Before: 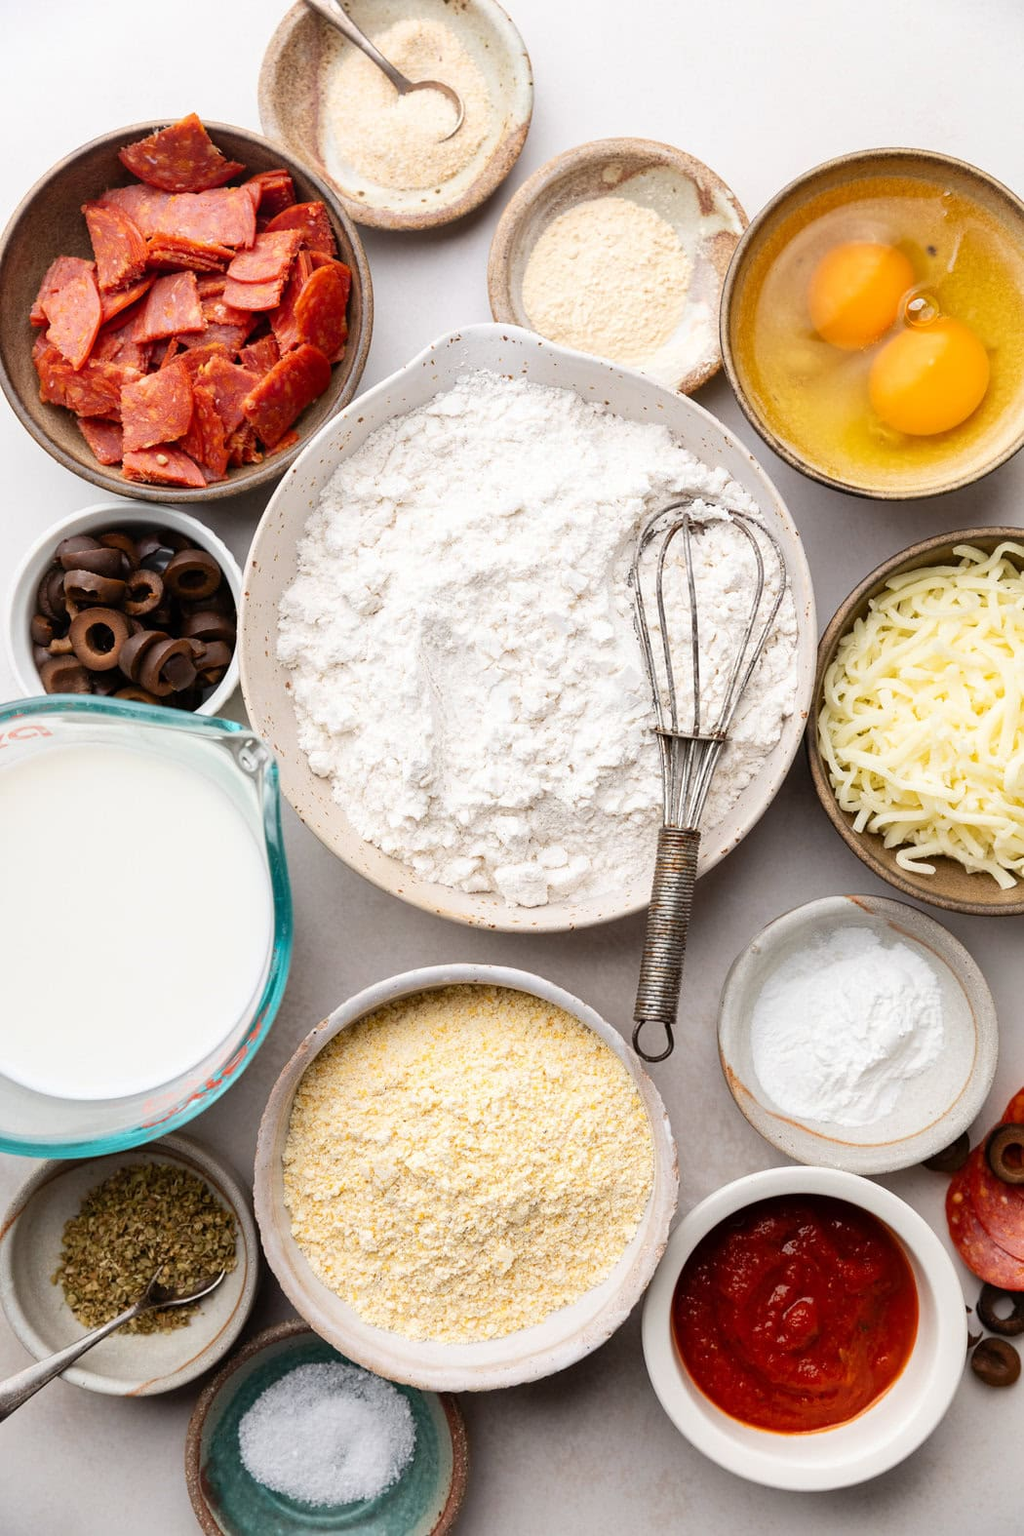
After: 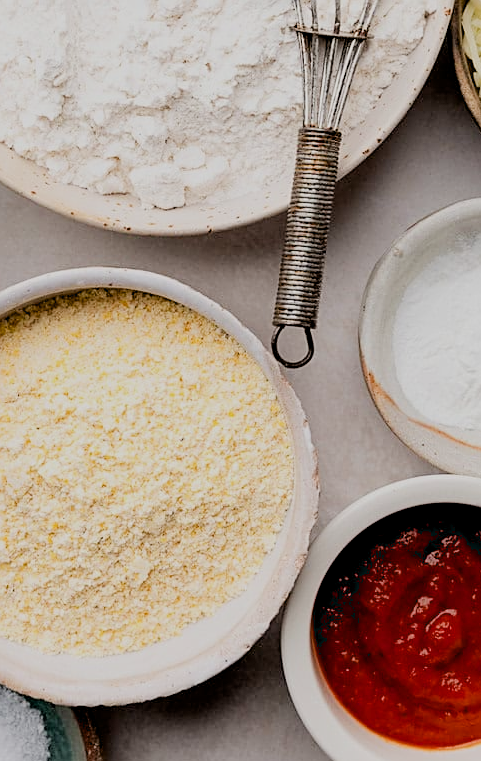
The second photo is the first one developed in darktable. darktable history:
sharpen: on, module defaults
exposure: black level correction 0.009, exposure 0.119 EV, compensate highlight preservation false
crop: left 35.976%, top 45.819%, right 18.162%, bottom 5.807%
filmic rgb: black relative exposure -6.98 EV, white relative exposure 5.63 EV, hardness 2.86
